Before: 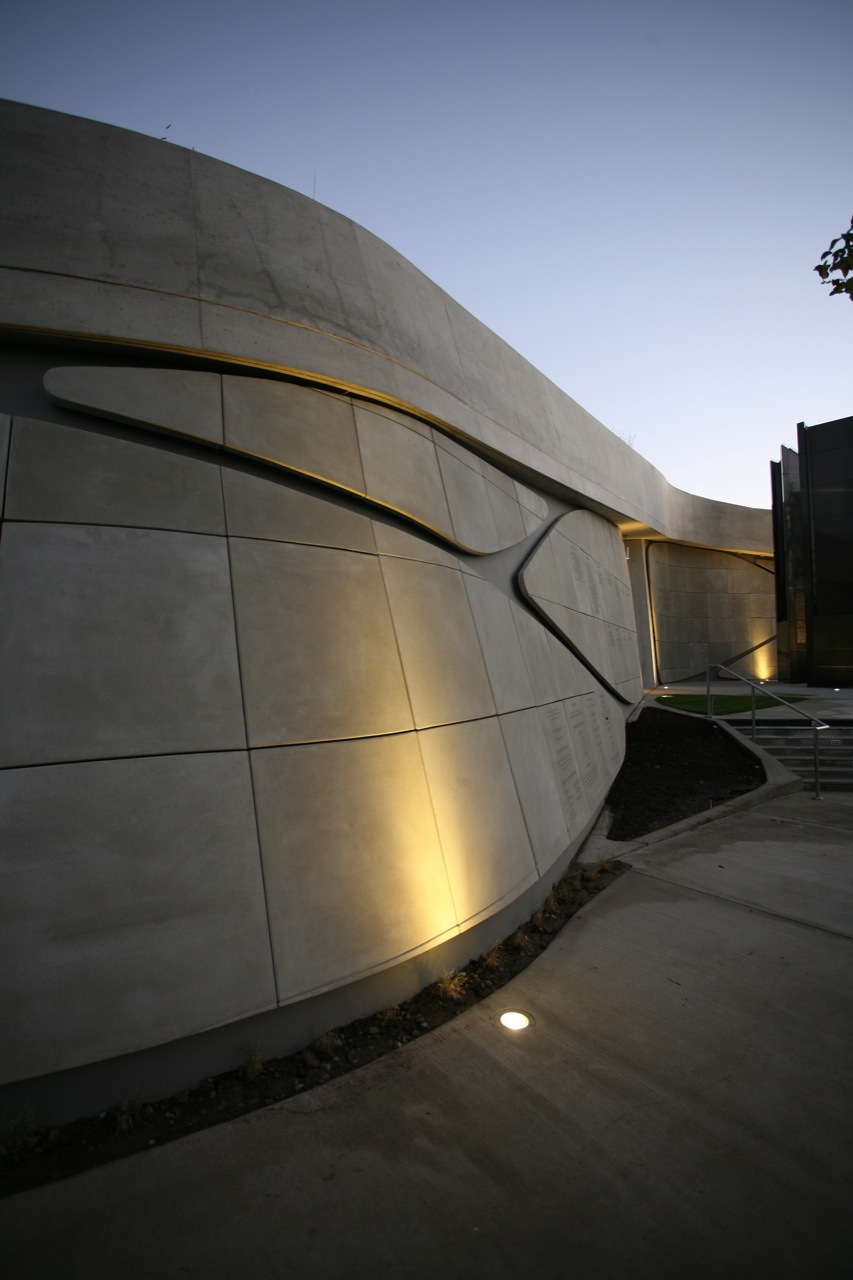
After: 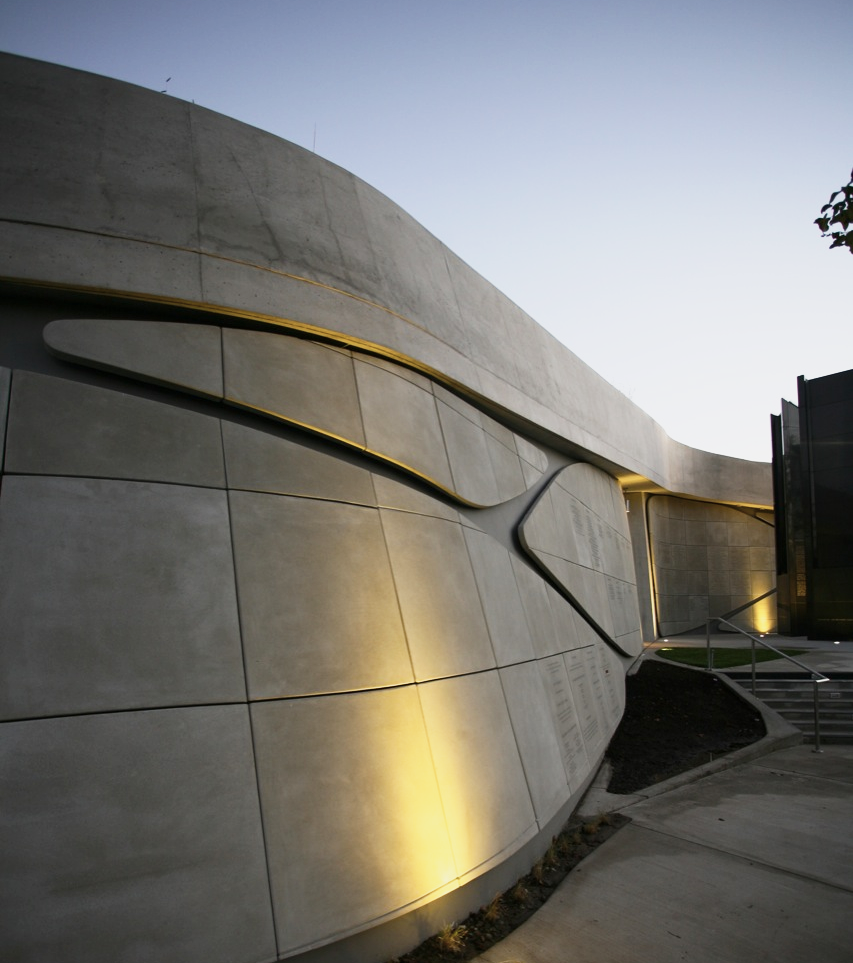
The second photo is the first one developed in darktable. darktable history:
crop: top 3.706%, bottom 21.045%
contrast brightness saturation: contrast 0.105, saturation -0.374
base curve: curves: ch0 [(0, 0) (0.088, 0.125) (0.176, 0.251) (0.354, 0.501) (0.613, 0.749) (1, 0.877)], preserve colors none
color balance rgb: linear chroma grading › global chroma 15.658%, perceptual saturation grading › global saturation 30.369%
